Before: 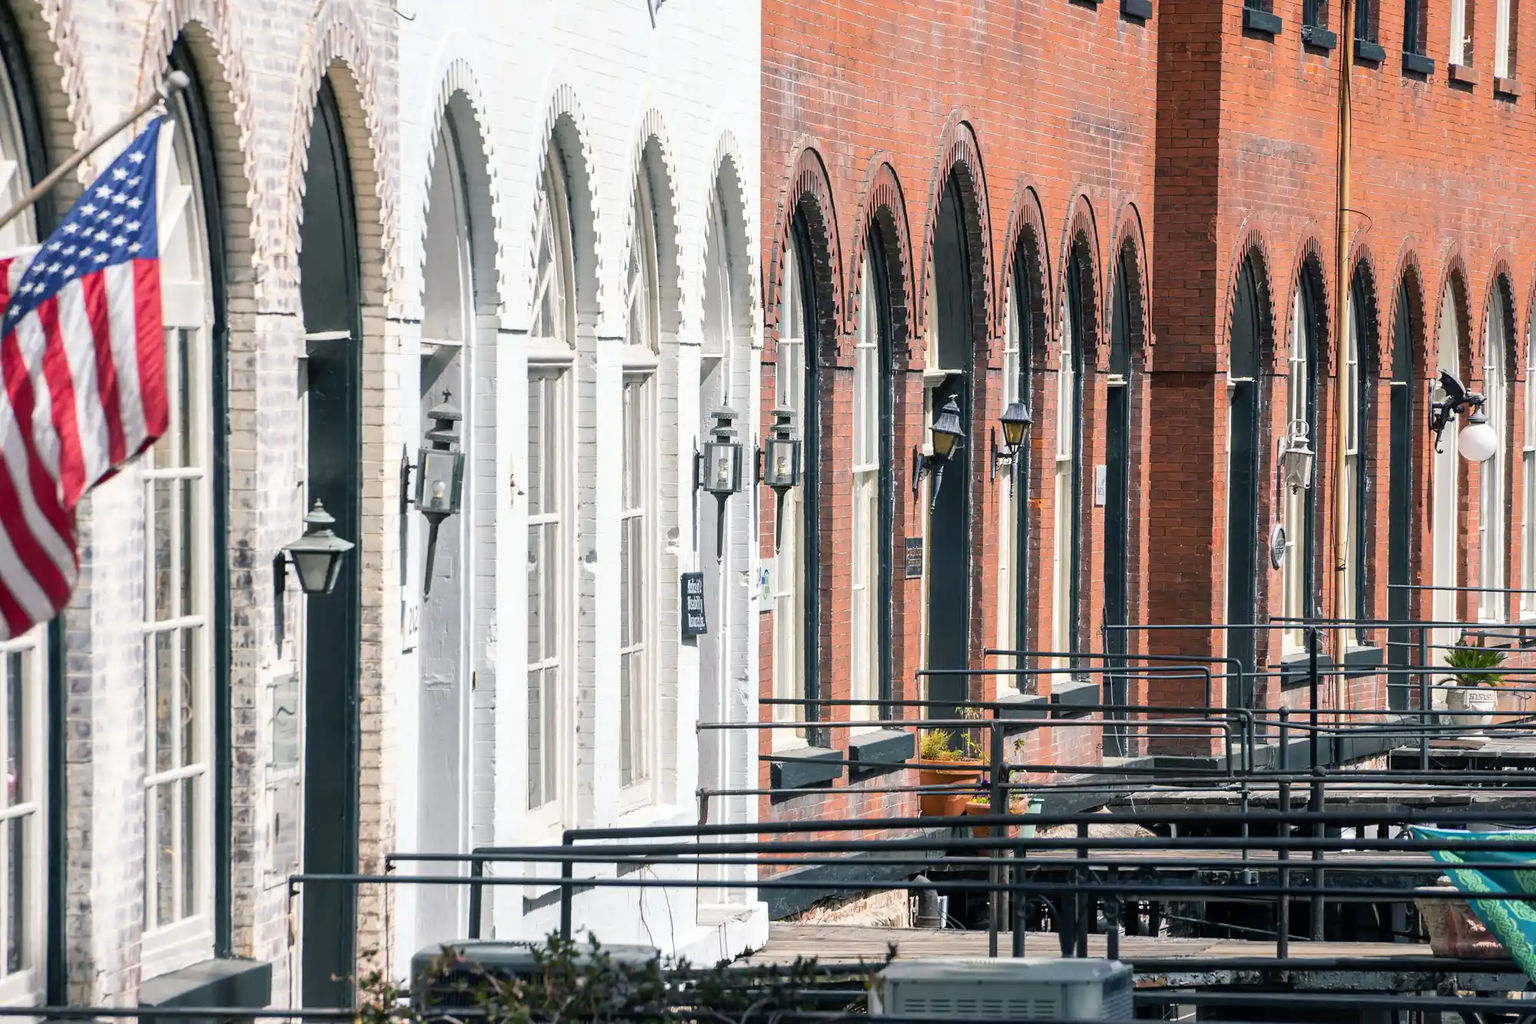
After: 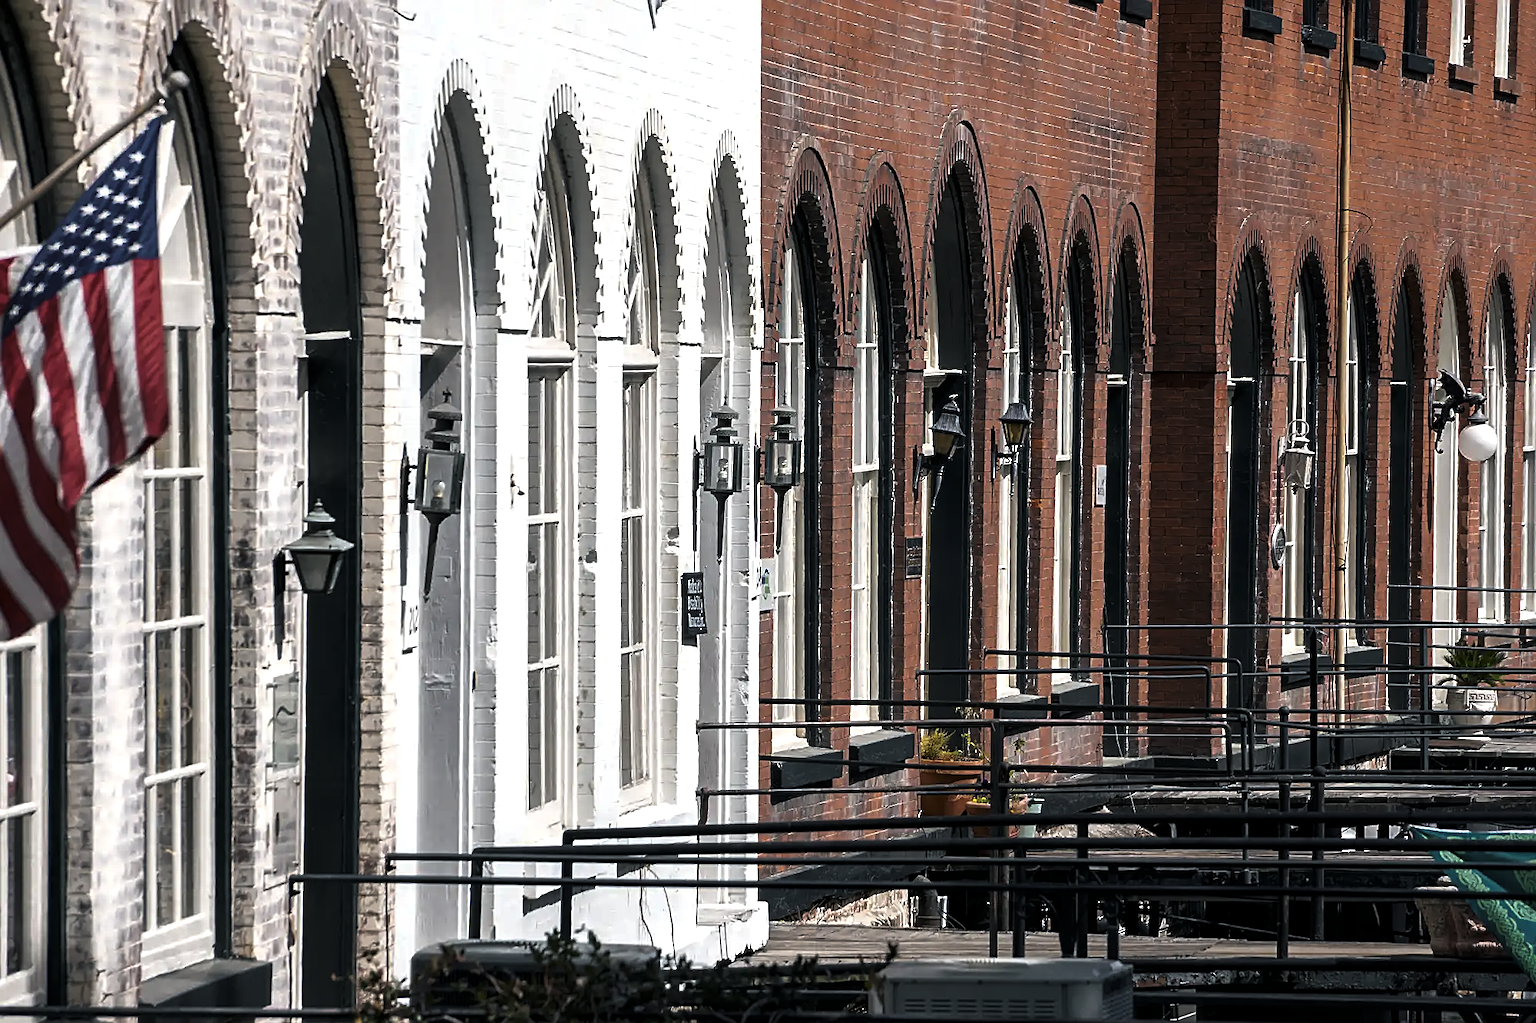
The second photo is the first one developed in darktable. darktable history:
tone equalizer: -8 EV 0 EV, -7 EV 0.002 EV, -6 EV -0.002 EV, -5 EV -0.015 EV, -4 EV -0.071 EV, -3 EV -0.215 EV, -2 EV -0.251 EV, -1 EV 0.083 EV, +0 EV 0.276 EV, edges refinement/feathering 500, mask exposure compensation -1.57 EV, preserve details no
levels: levels [0, 0.618, 1]
sharpen: on, module defaults
